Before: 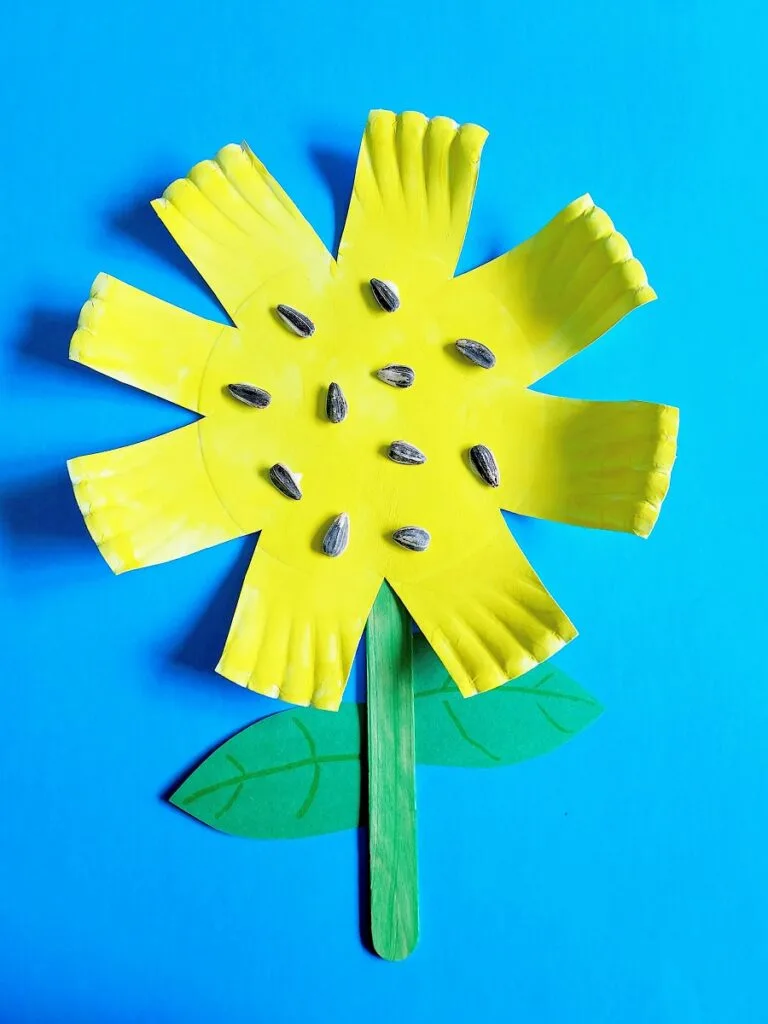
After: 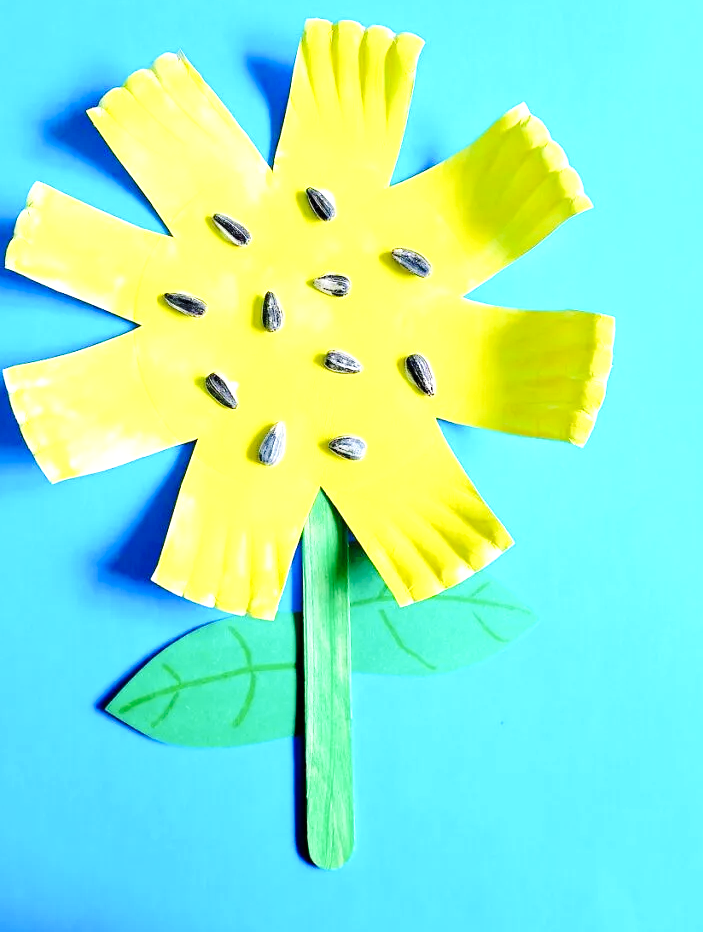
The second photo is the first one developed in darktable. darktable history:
base curve: curves: ch0 [(0, 0) (0.028, 0.03) (0.121, 0.232) (0.46, 0.748) (0.859, 0.968) (1, 1)], preserve colors none
levels: white 99.92%, levels [0, 0.476, 0.951]
crop and rotate: left 8.351%, top 8.921%
shadows and highlights: shadows 13.15, white point adjustment 1.17, highlights -1.79, shadows color adjustment 97.98%, highlights color adjustment 59.21%, soften with gaussian
